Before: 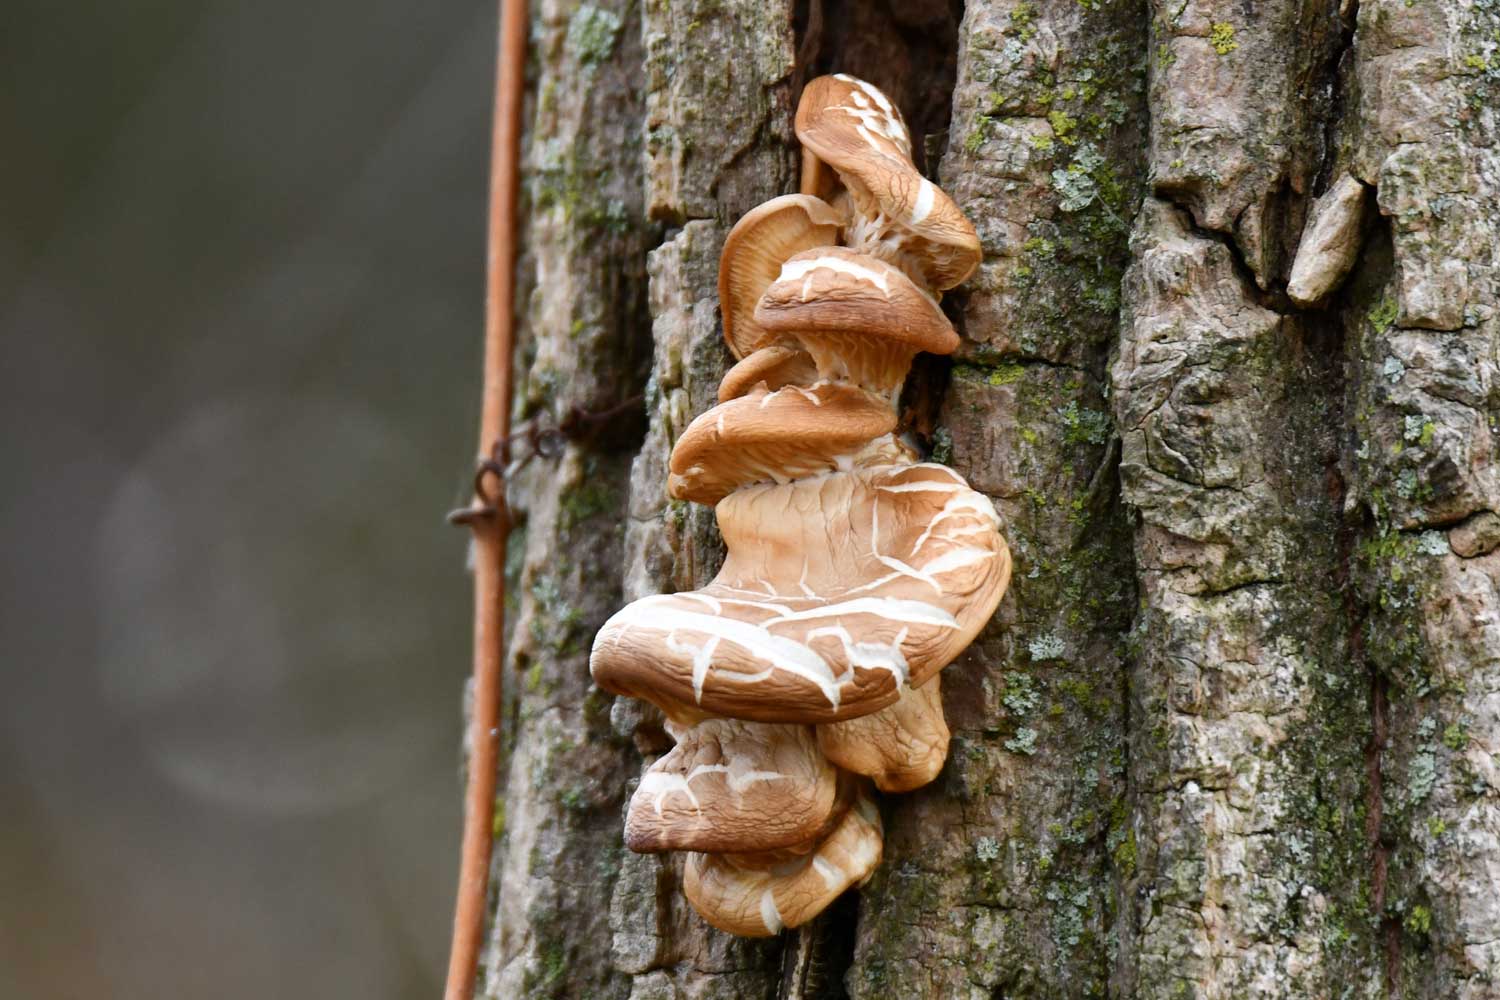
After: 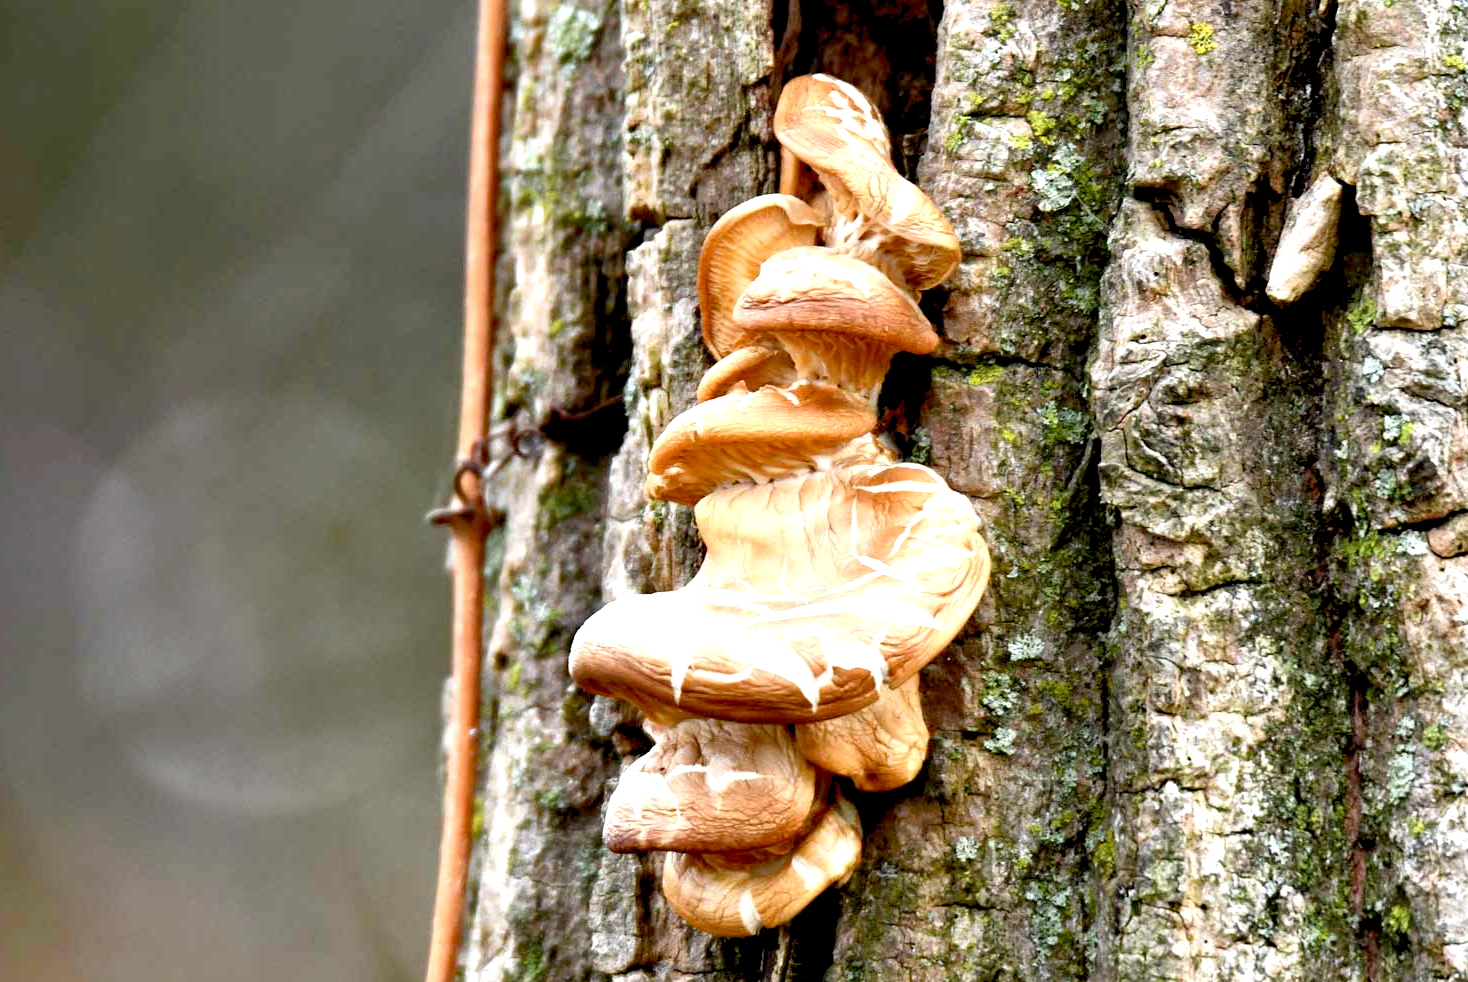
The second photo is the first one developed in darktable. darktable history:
crop and rotate: left 1.433%, right 0.665%, bottom 1.749%
levels: mode automatic, levels [0, 0.498, 0.996]
exposure: black level correction 0.011, exposure 1.083 EV, compensate highlight preservation false
